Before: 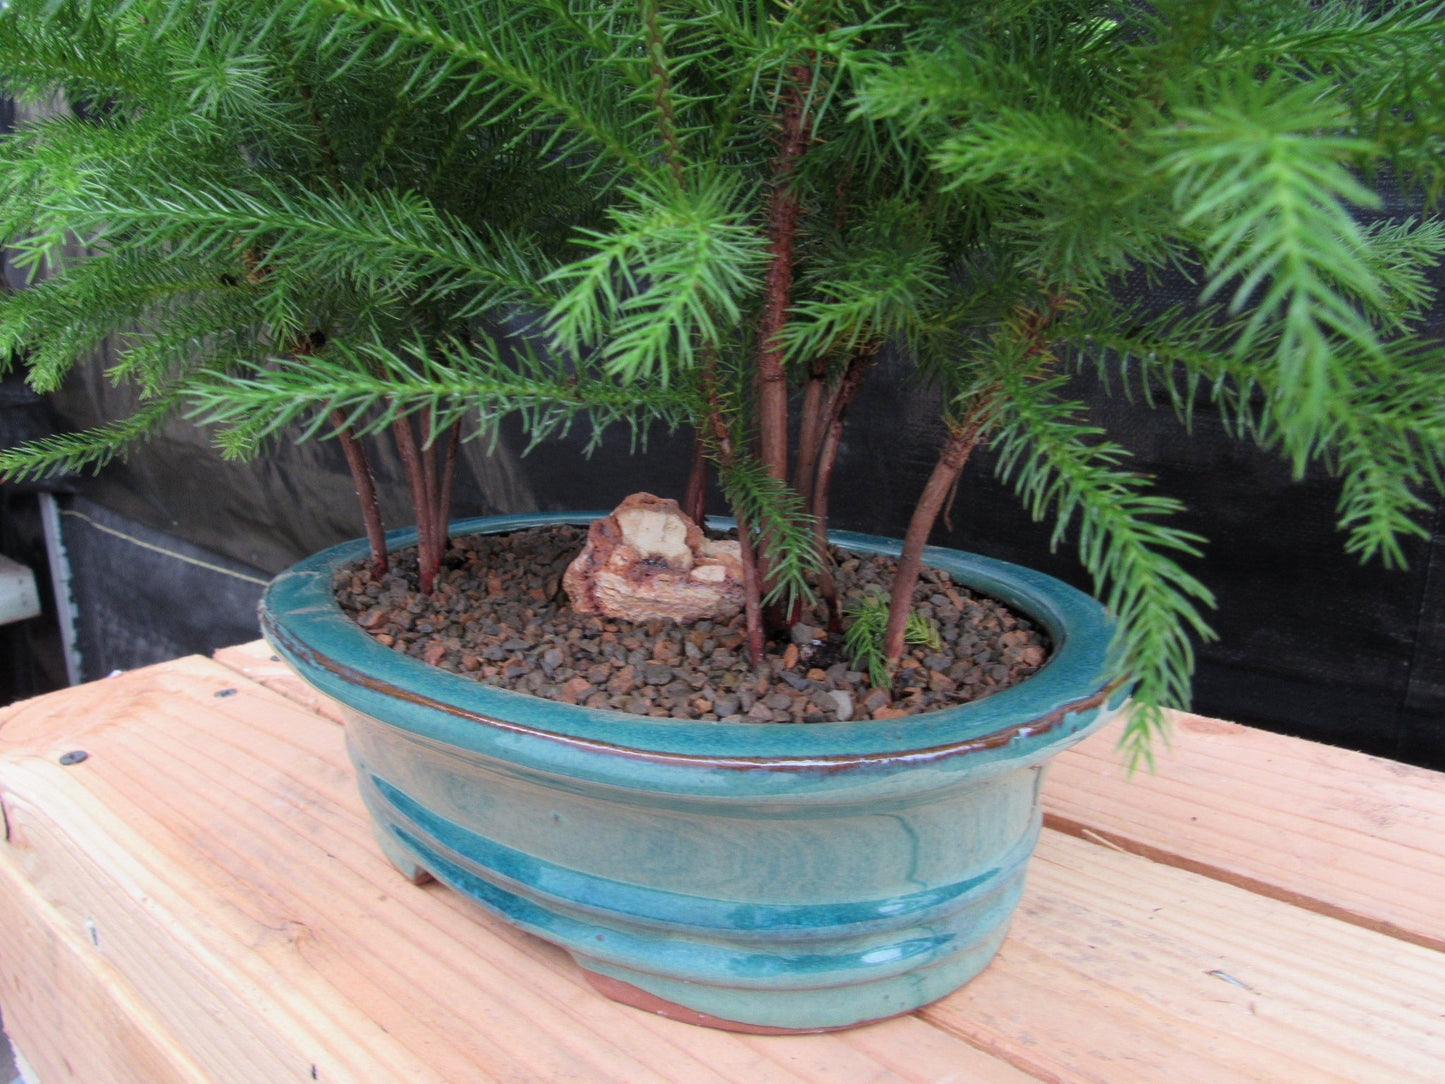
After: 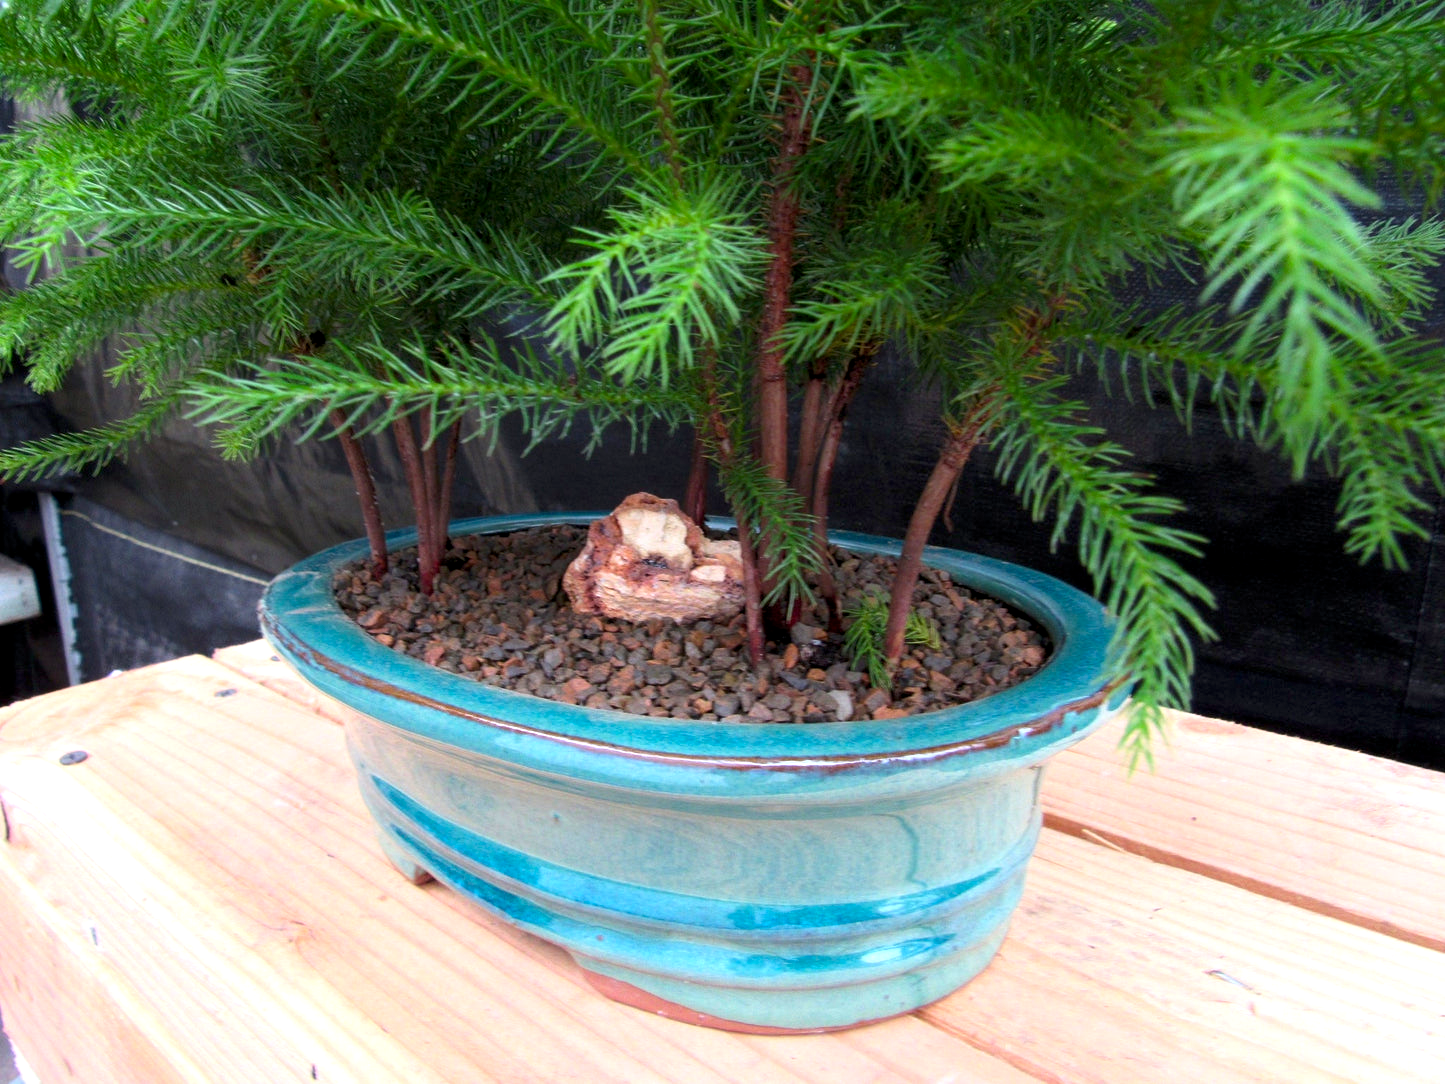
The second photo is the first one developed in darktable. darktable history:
color balance rgb: perceptual saturation grading › global saturation 20%, global vibrance 10%
exposure: black level correction 0.005, exposure 0.001 EV, compensate highlight preservation false
tone equalizer: -8 EV 0.001 EV, -7 EV -0.002 EV, -6 EV 0.002 EV, -5 EV -0.03 EV, -4 EV -0.116 EV, -3 EV -0.169 EV, -2 EV 0.24 EV, -1 EV 0.702 EV, +0 EV 0.493 EV
